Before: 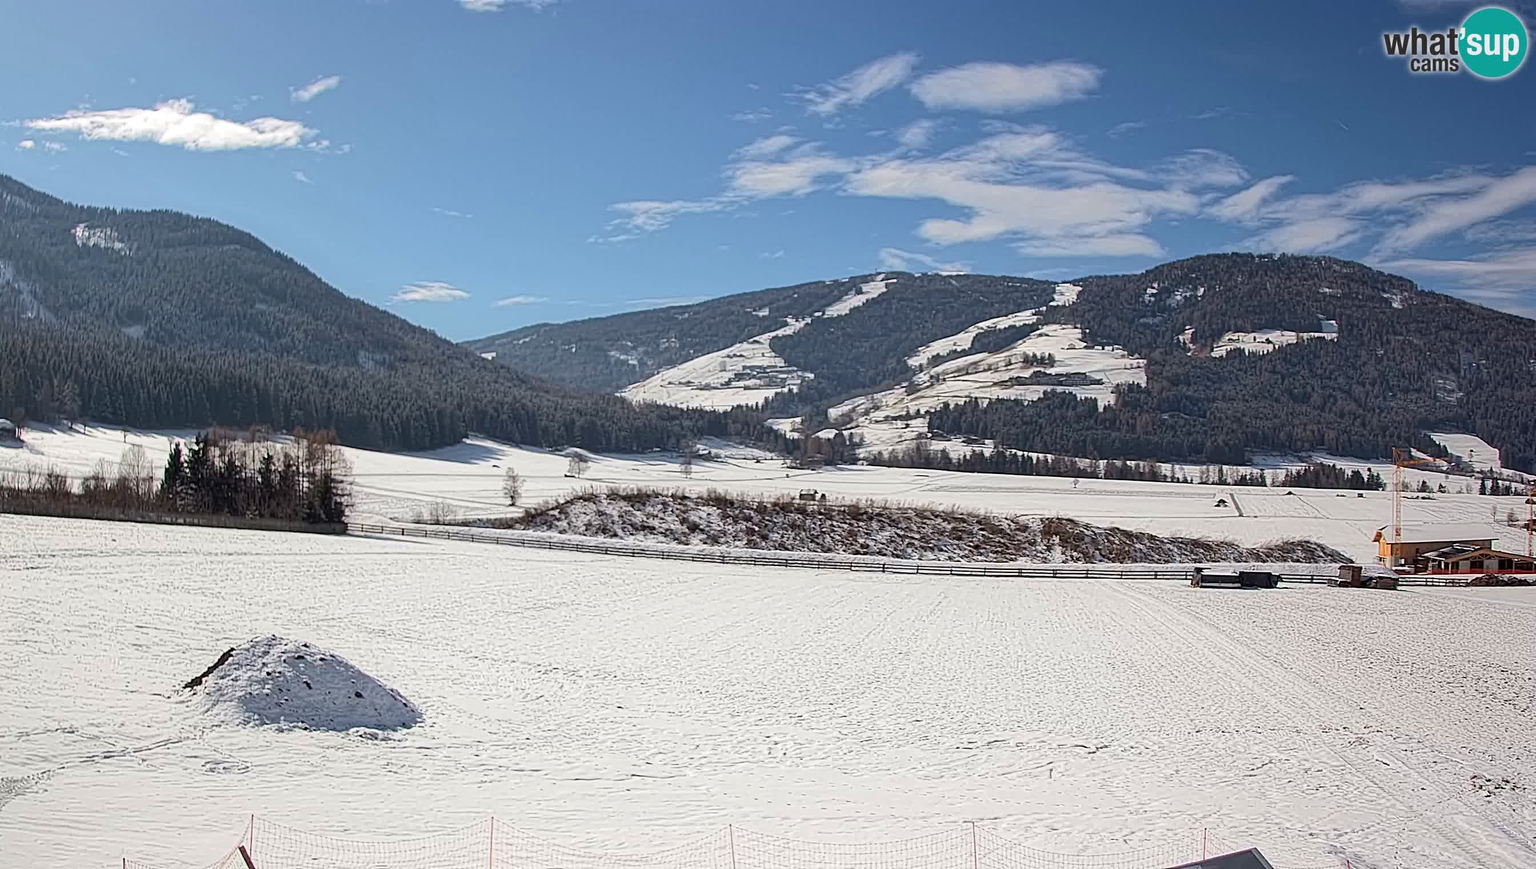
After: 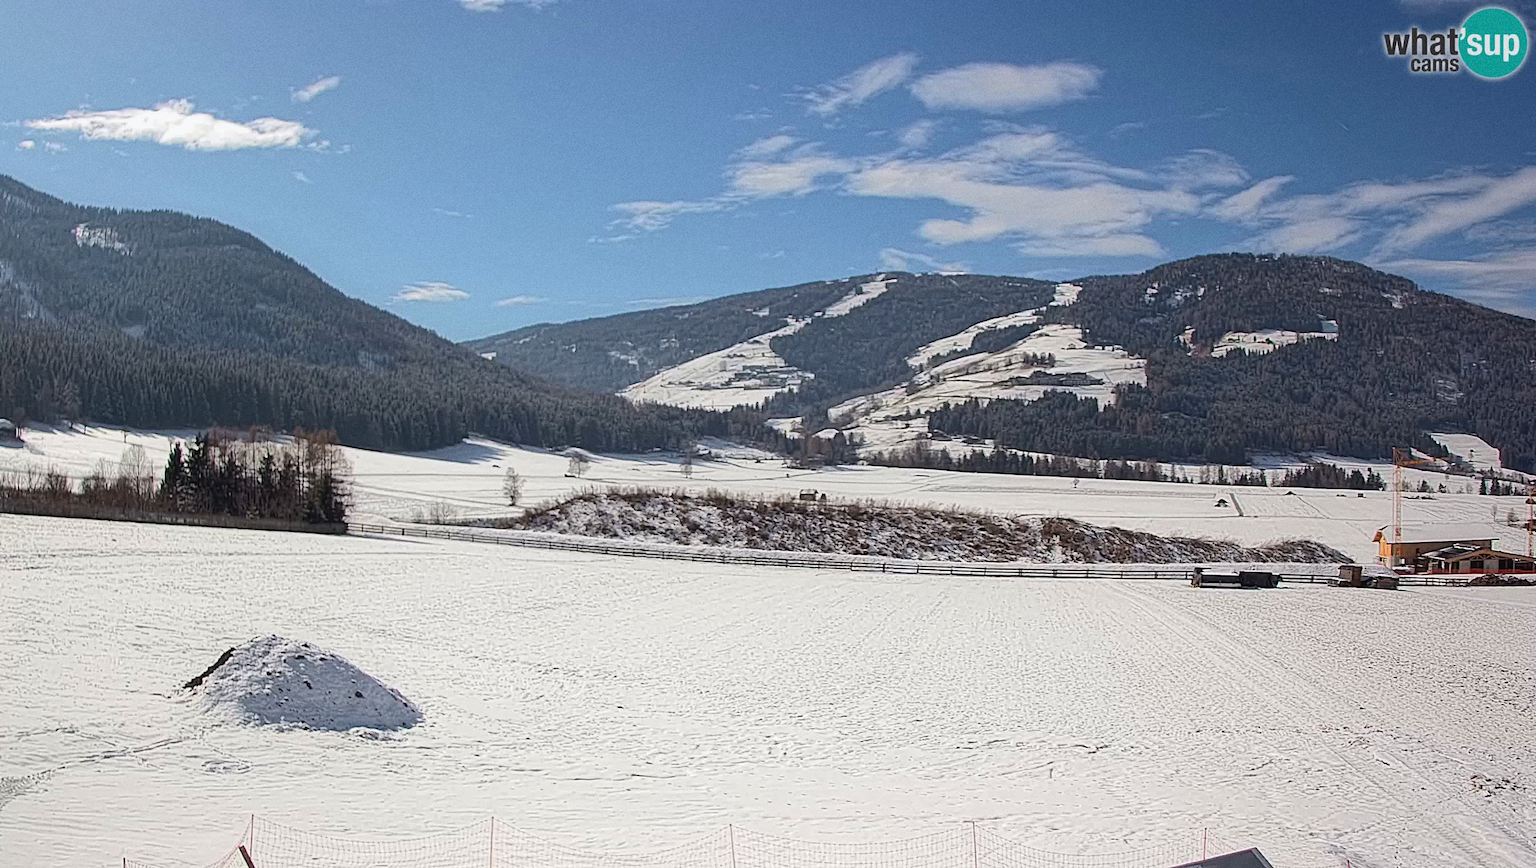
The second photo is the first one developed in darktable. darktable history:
grain: on, module defaults
contrast equalizer: octaves 7, y [[0.6 ×6], [0.55 ×6], [0 ×6], [0 ×6], [0 ×6]], mix -0.2
